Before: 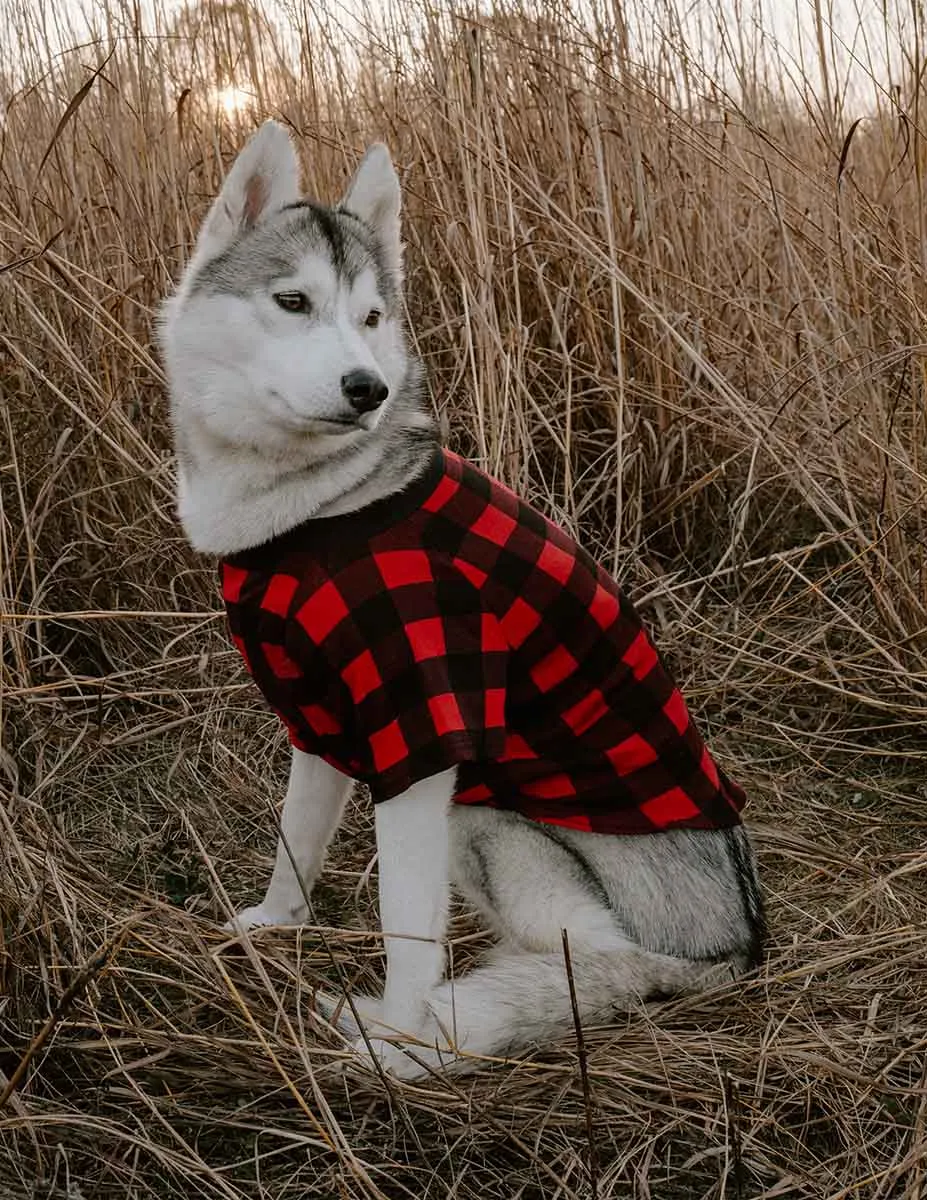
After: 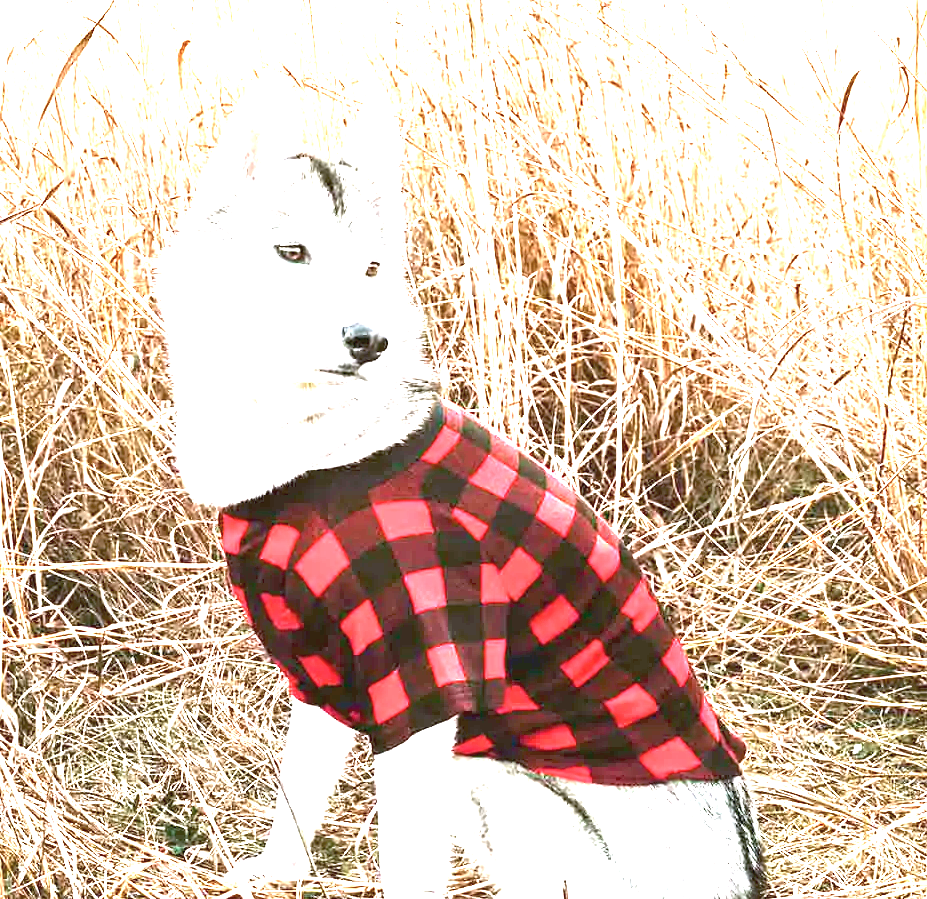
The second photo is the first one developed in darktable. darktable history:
crop: top 4.143%, bottom 20.899%
color calibration: illuminant as shot in camera, x 0.358, y 0.373, temperature 4628.91 K, gamut compression 1.65
exposure: black level correction 0, exposure 3.911 EV, compensate exposure bias true, compensate highlight preservation false
